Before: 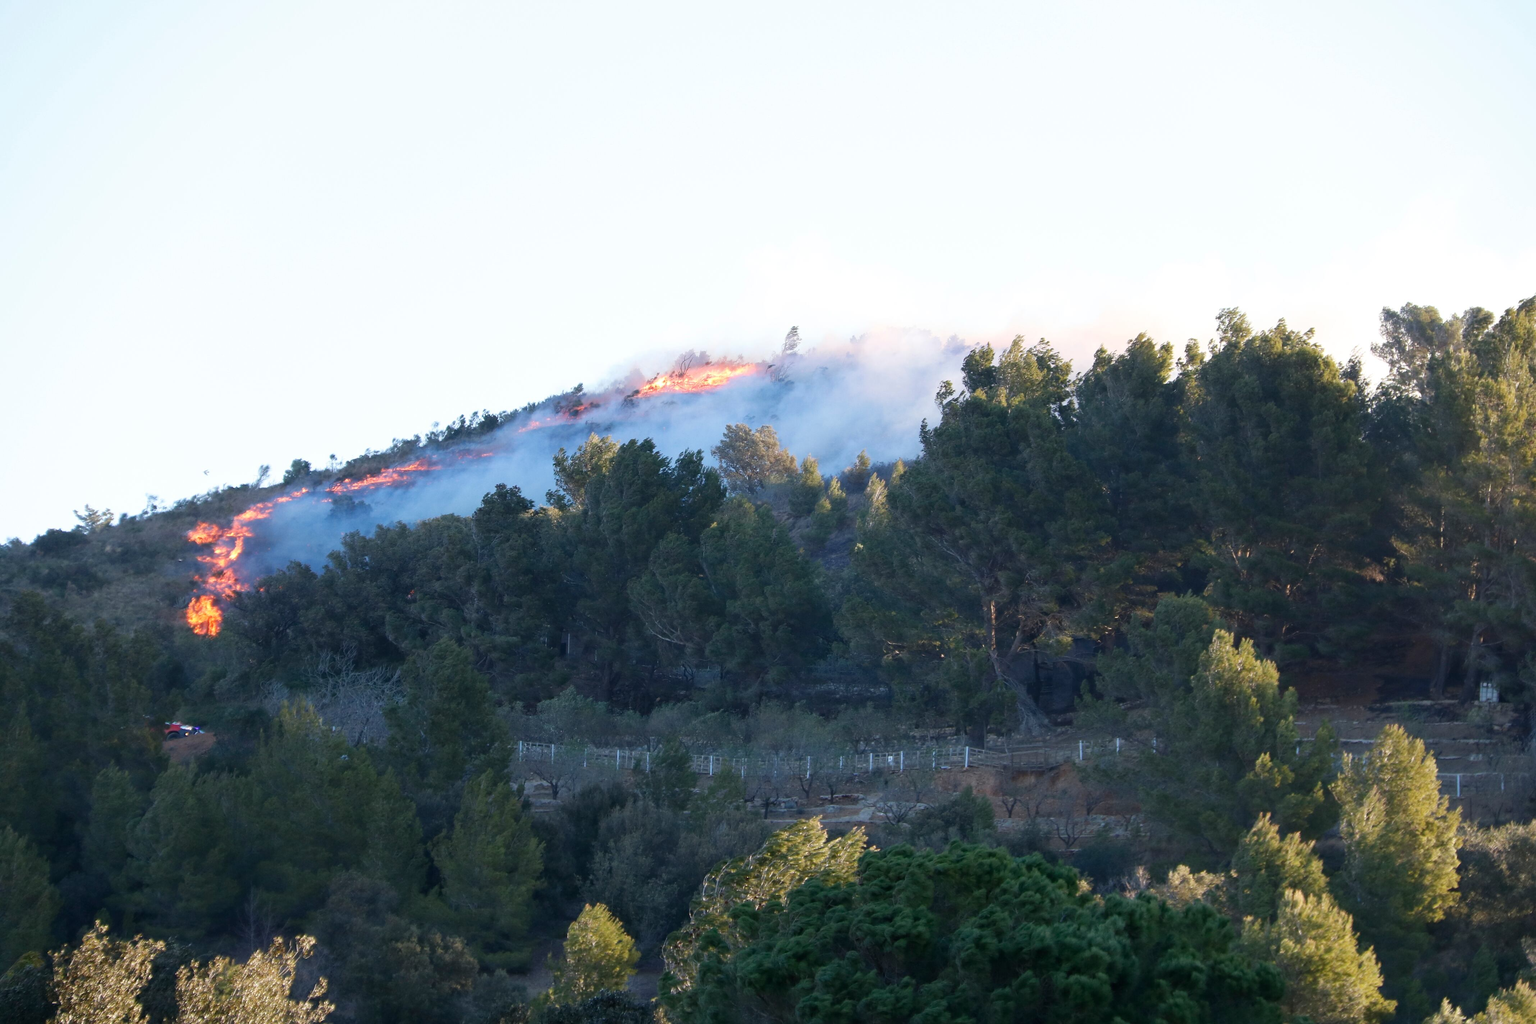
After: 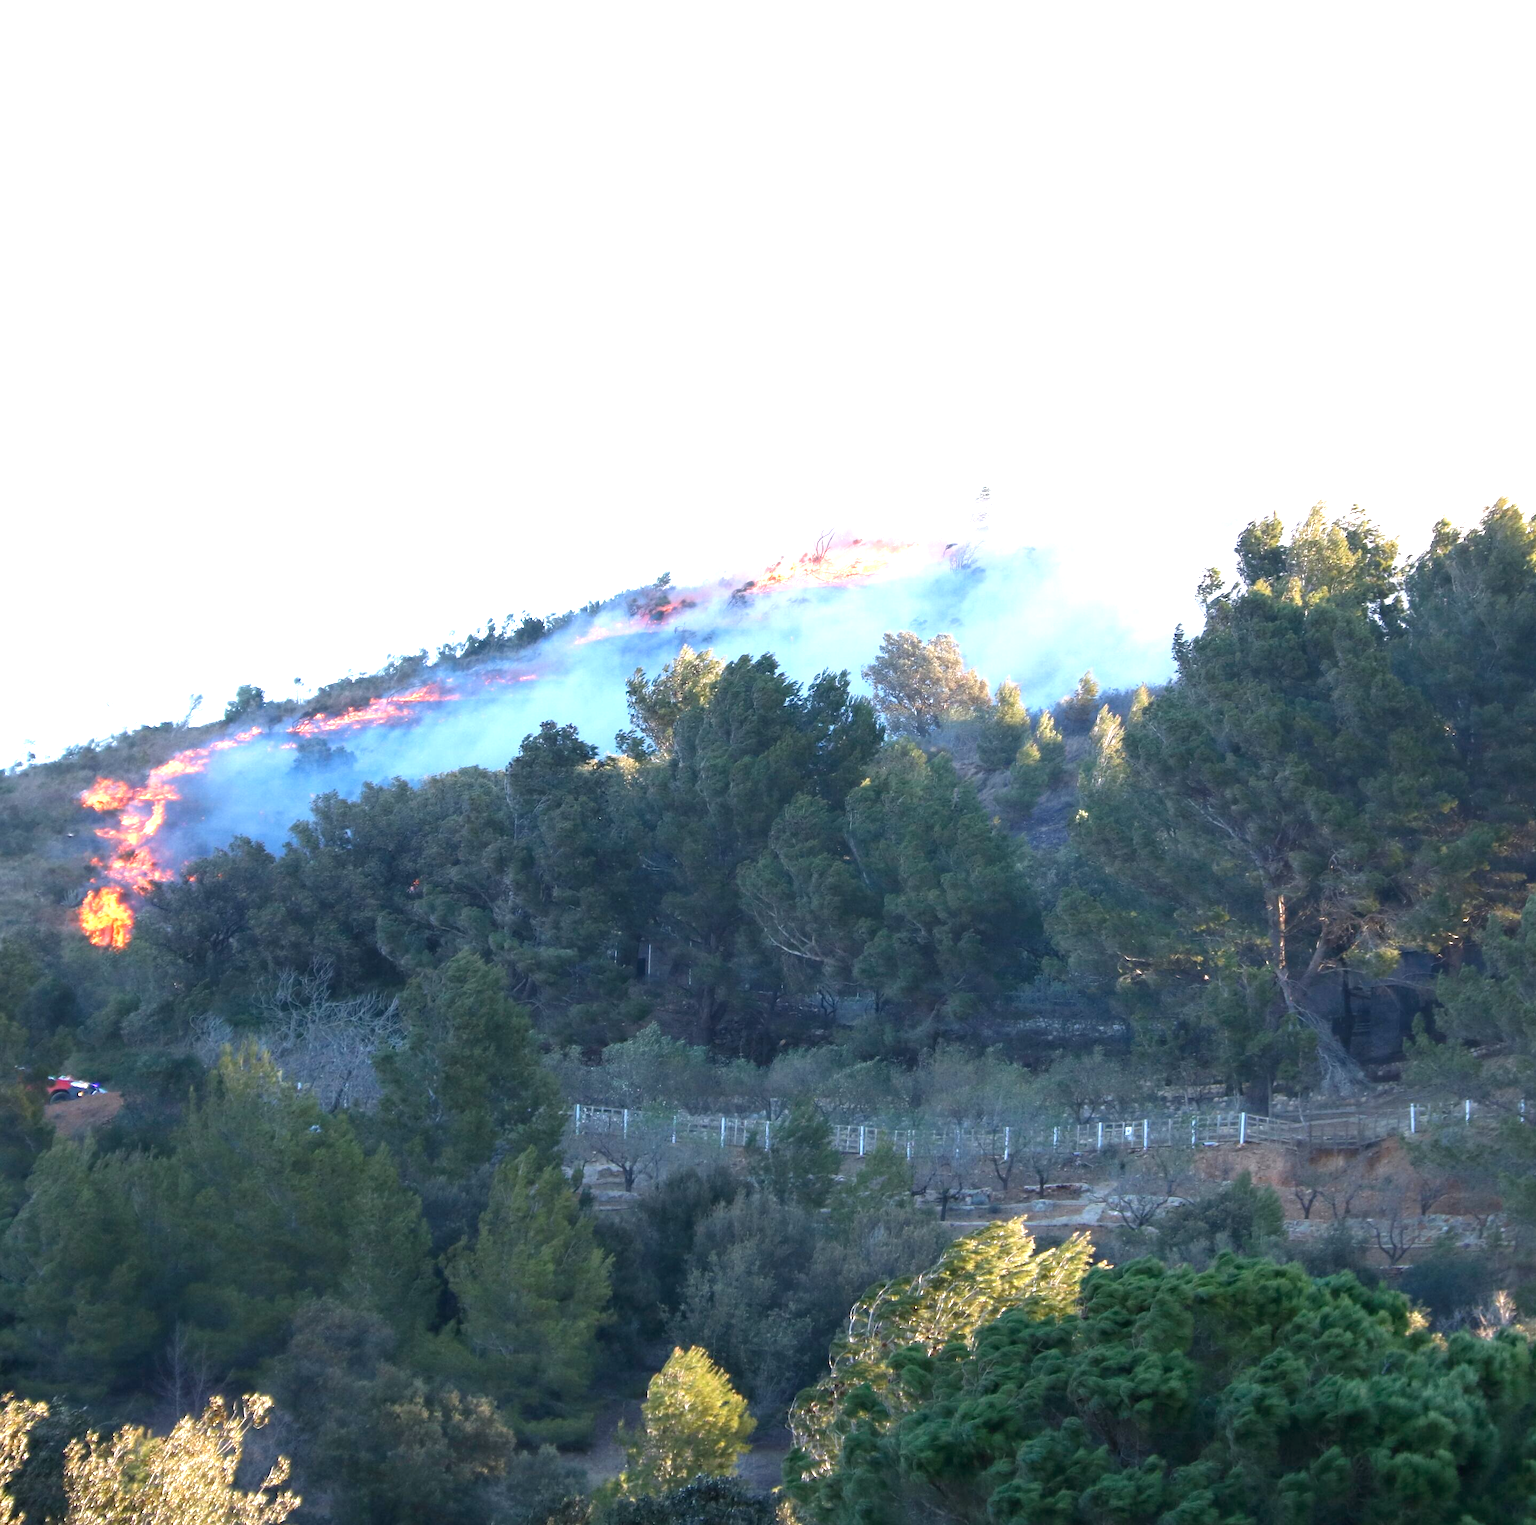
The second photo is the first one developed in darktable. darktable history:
crop and rotate: left 8.664%, right 24.221%
exposure: black level correction 0, exposure 1.104 EV, compensate highlight preservation false
